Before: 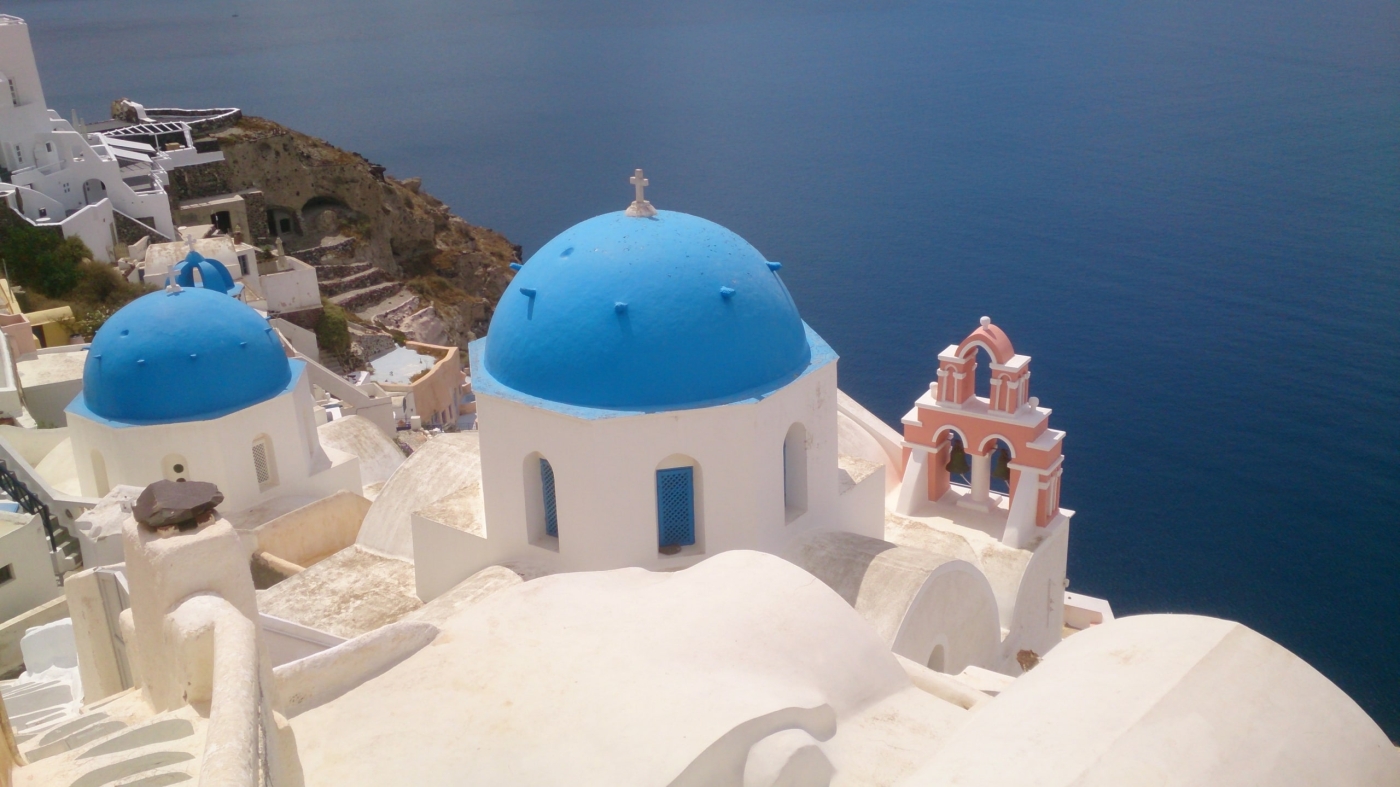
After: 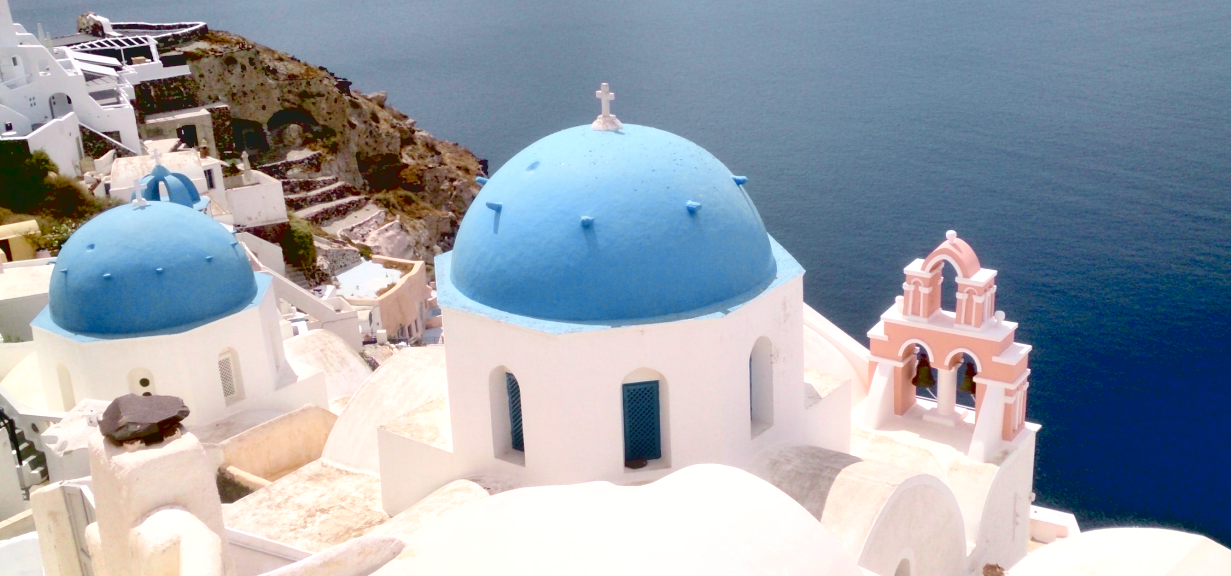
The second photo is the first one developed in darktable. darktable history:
shadows and highlights: shadows 13.36, white point adjustment 1.17, highlights color adjustment 49.64%, soften with gaussian
crop and rotate: left 2.445%, top 11.069%, right 9.572%, bottom 15.692%
tone curve: curves: ch0 [(0, 0.023) (0.087, 0.065) (0.184, 0.168) (0.45, 0.54) (0.57, 0.683) (0.722, 0.825) (0.877, 0.948) (1, 1)]; ch1 [(0, 0) (0.388, 0.369) (0.44, 0.44) (0.489, 0.481) (0.534, 0.551) (0.657, 0.659) (1, 1)]; ch2 [(0, 0) (0.353, 0.317) (0.408, 0.427) (0.472, 0.46) (0.5, 0.496) (0.537, 0.539) (0.576, 0.592) (0.625, 0.631) (1, 1)], color space Lab, independent channels, preserve colors none
exposure: black level correction 0.036, exposure 0.9 EV, compensate highlight preservation false
contrast brightness saturation: contrast -0.246, saturation -0.439
